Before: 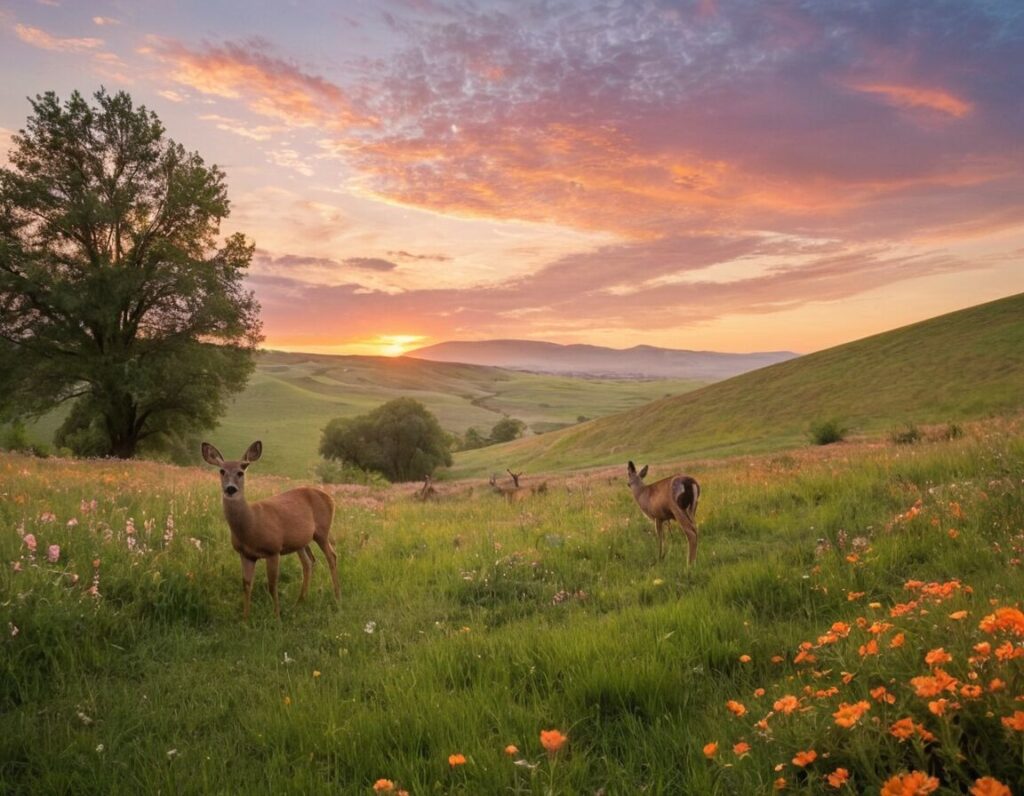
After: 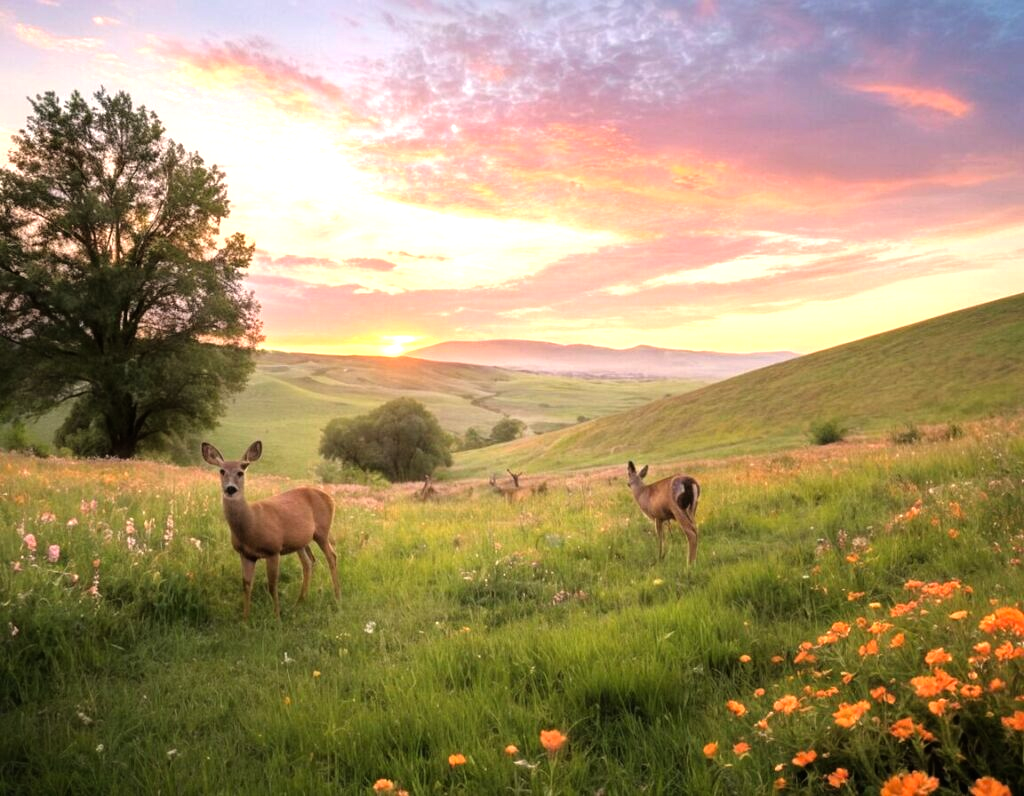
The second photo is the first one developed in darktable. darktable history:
tone equalizer: -8 EV -1.05 EV, -7 EV -1.04 EV, -6 EV -0.884 EV, -5 EV -0.568 EV, -3 EV 0.609 EV, -2 EV 0.839 EV, -1 EV 0.986 EV, +0 EV 1.07 EV
